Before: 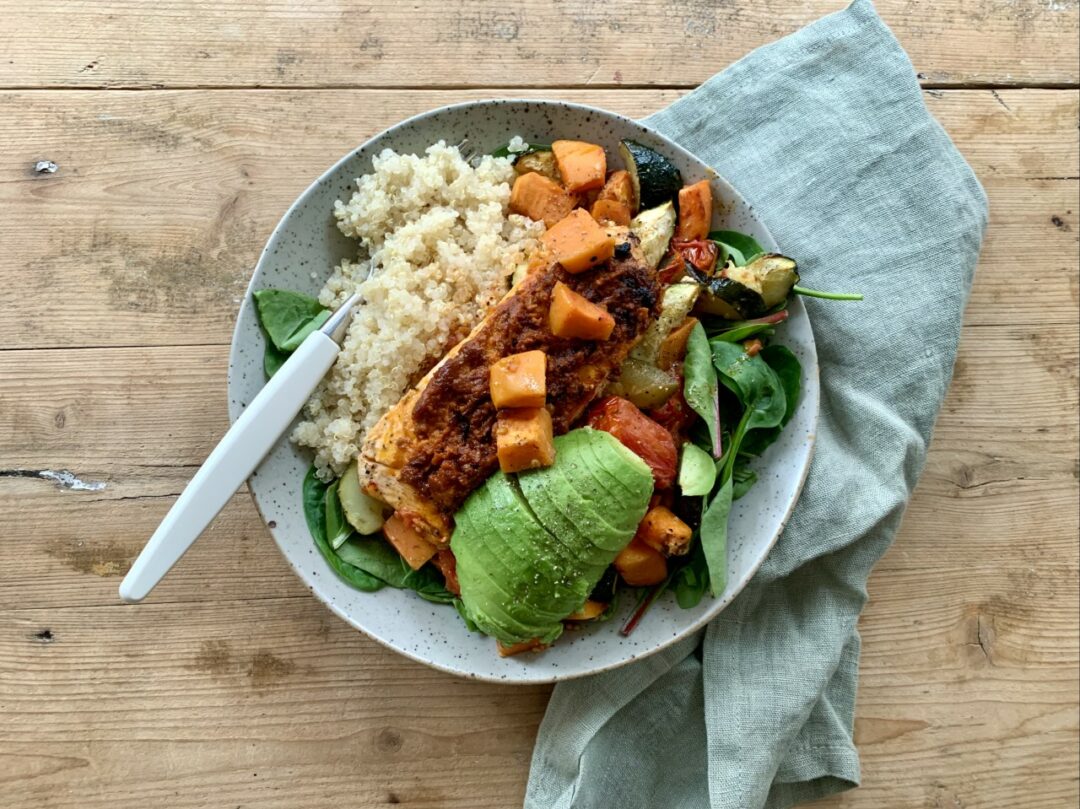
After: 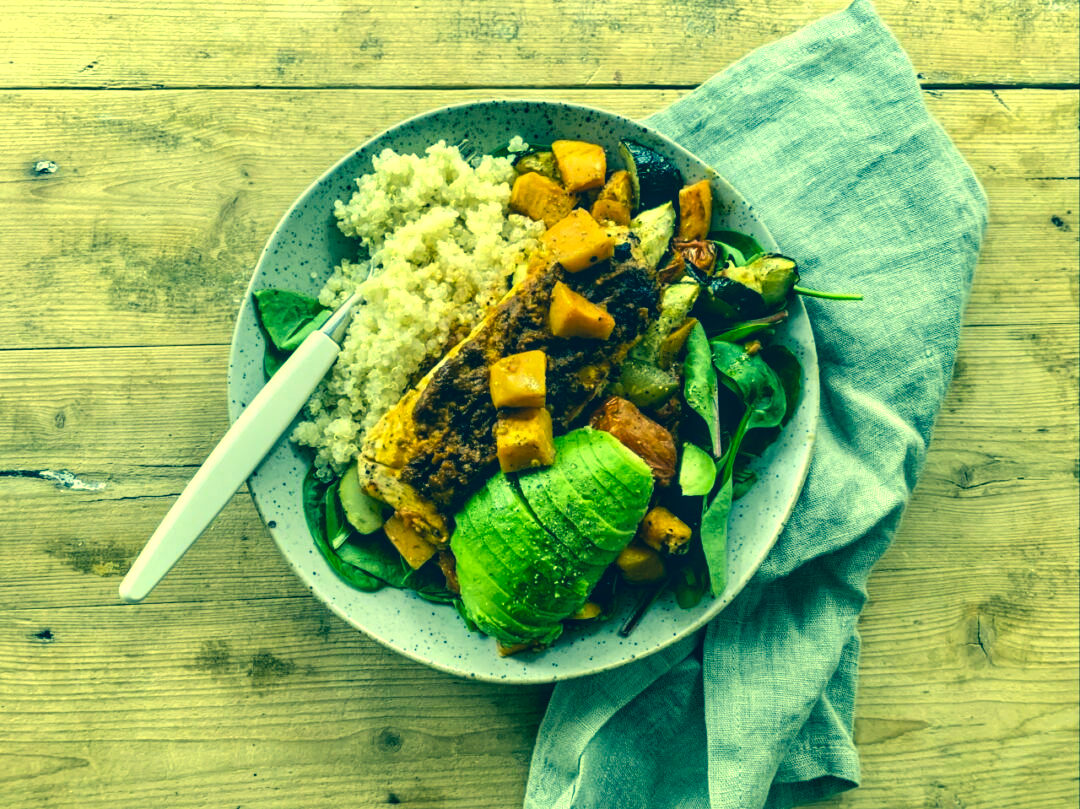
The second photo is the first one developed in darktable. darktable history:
local contrast: on, module defaults
tone equalizer: -8 EV -0.417 EV, -7 EV -0.389 EV, -6 EV -0.333 EV, -5 EV -0.222 EV, -3 EV 0.222 EV, -2 EV 0.333 EV, -1 EV 0.389 EV, +0 EV 0.417 EV, edges refinement/feathering 500, mask exposure compensation -1.57 EV, preserve details no
tone curve: curves: ch0 [(0, 0.008) (0.083, 0.073) (0.28, 0.286) (0.528, 0.559) (0.961, 0.966) (1, 1)], color space Lab, linked channels, preserve colors none
contrast brightness saturation: saturation 0.1
color correction: highlights a* -15.58, highlights b* 40, shadows a* -40, shadows b* -26.18
